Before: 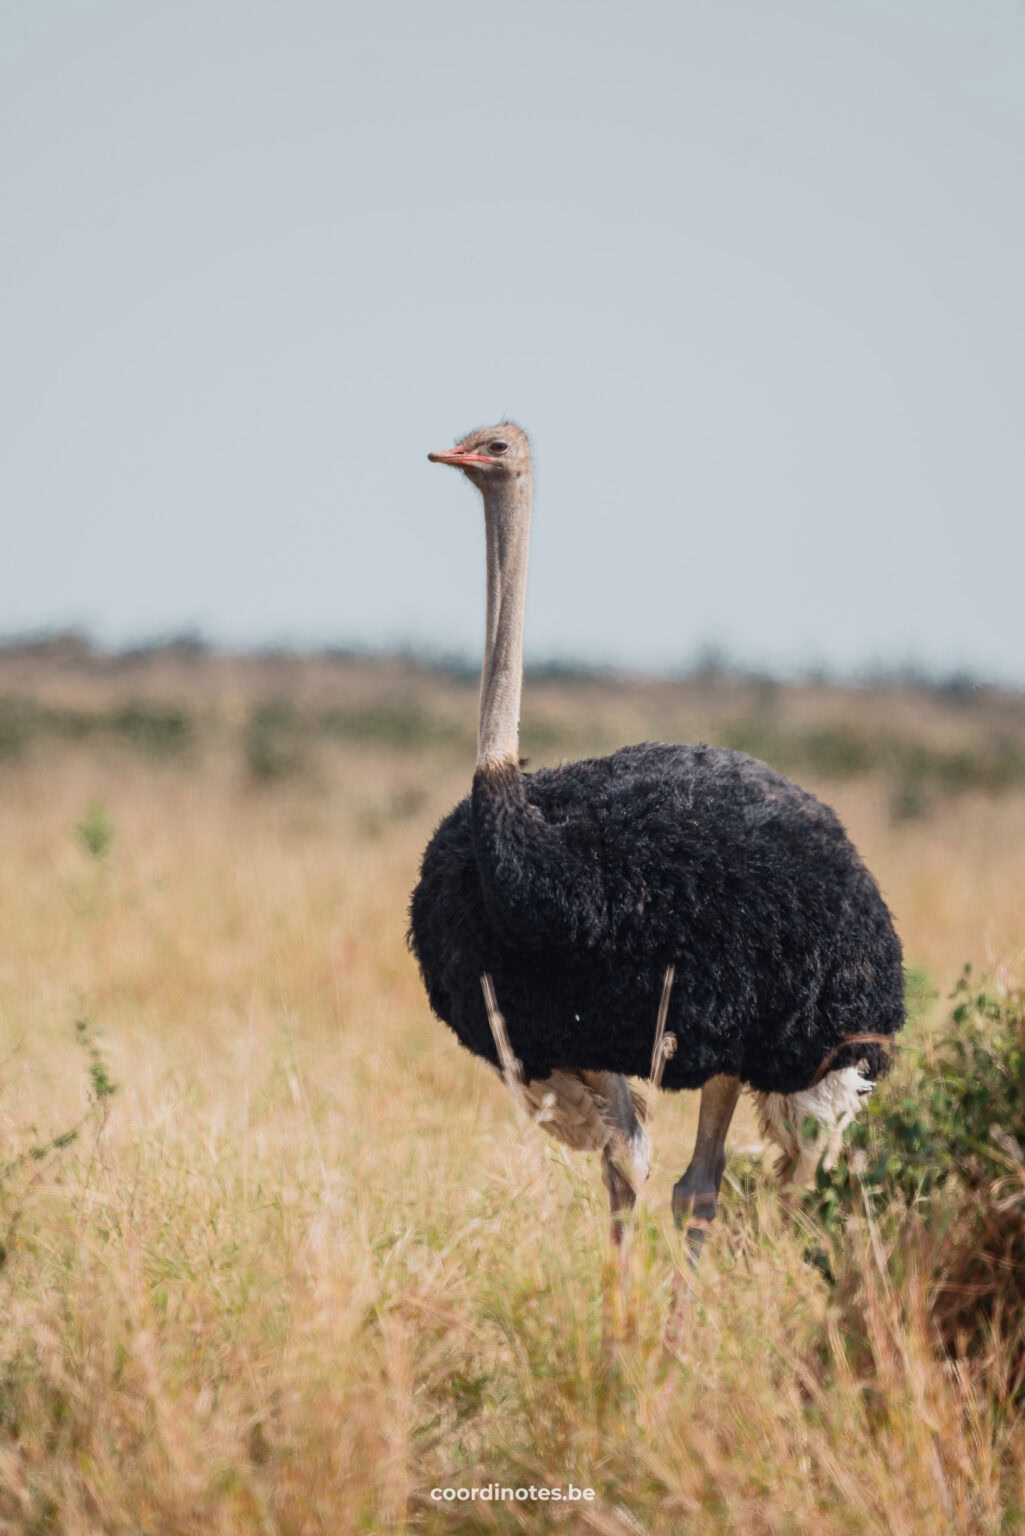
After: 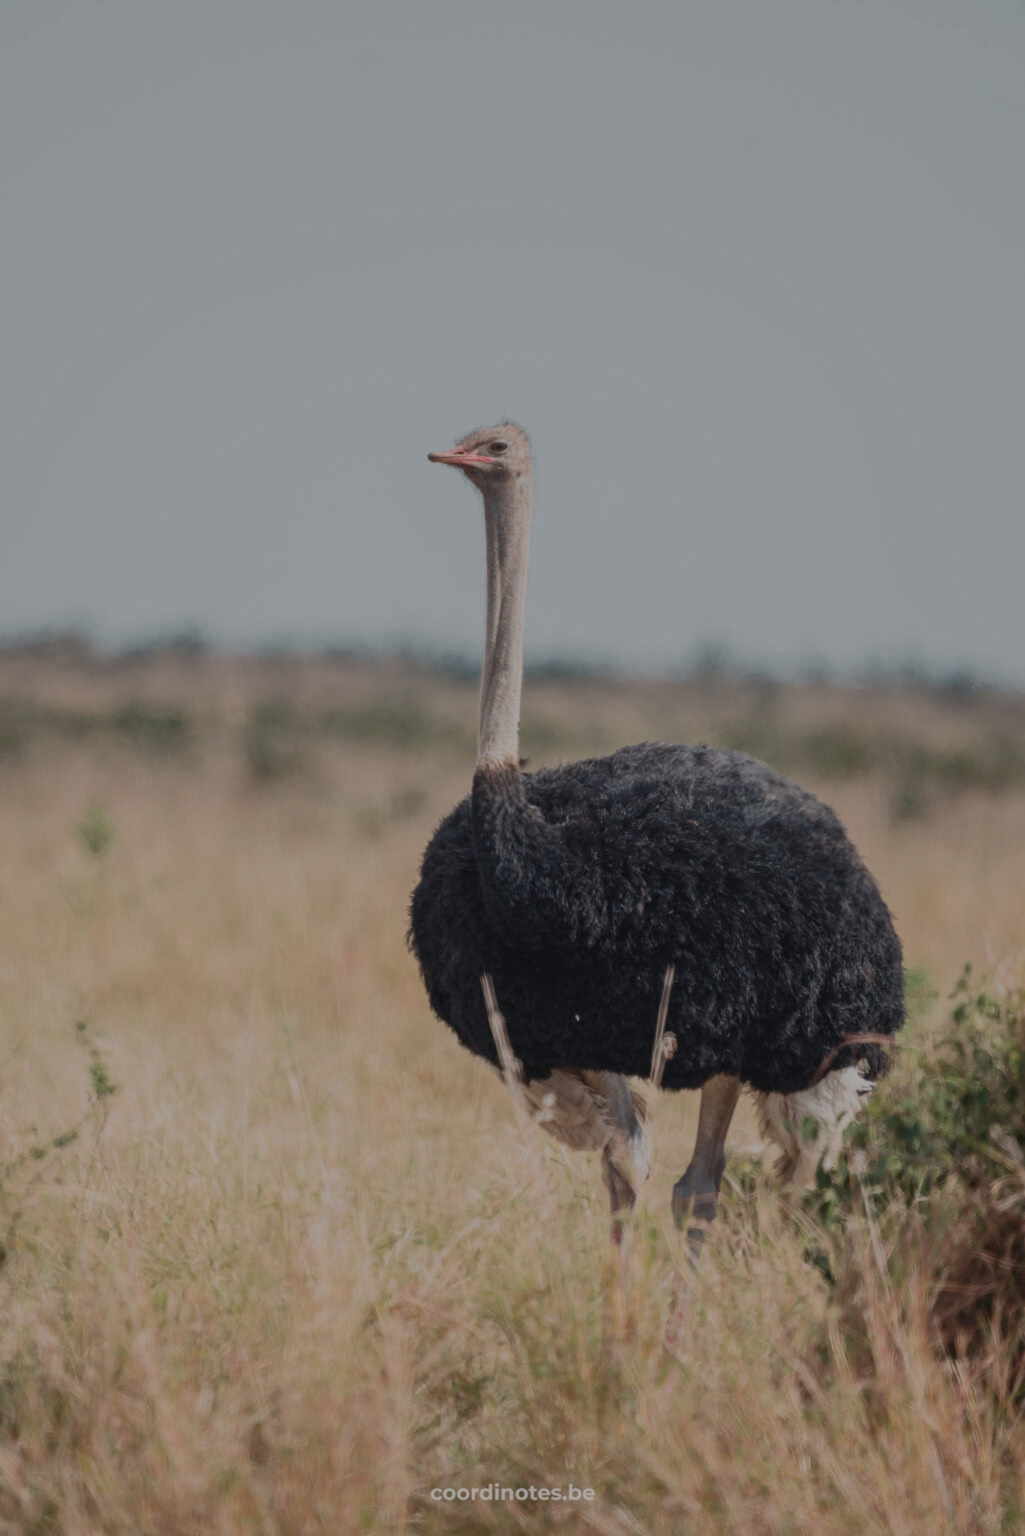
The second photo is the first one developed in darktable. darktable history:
exposure: black level correction 0, exposure -0.721 EV
color zones: curves: ch0 [(0.25, 0.5) (0.636, 0.25) (0.75, 0.5)]
color balance rgb: perceptual saturation grading › global saturation -27.94%, hue shift -2.27°, contrast -21.26%
